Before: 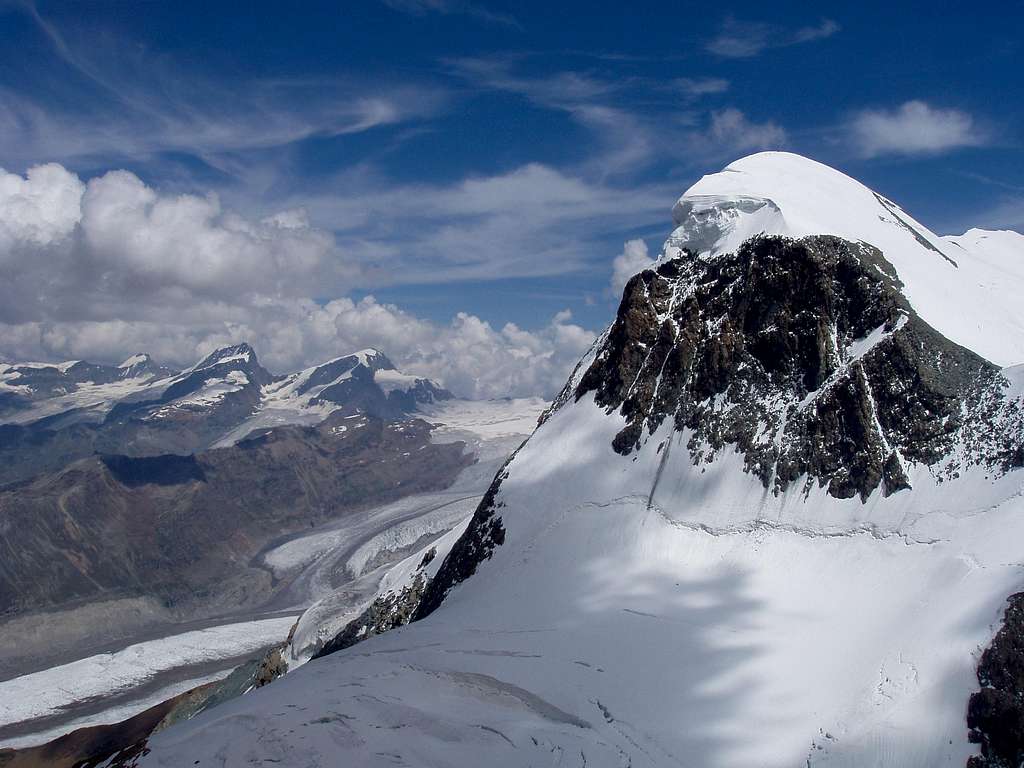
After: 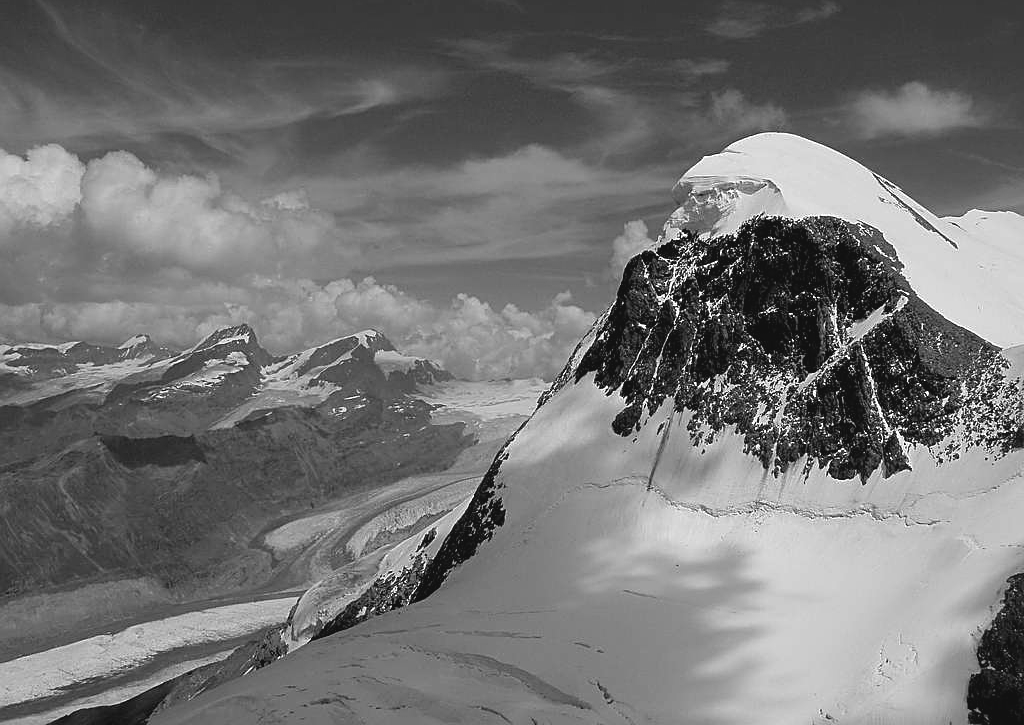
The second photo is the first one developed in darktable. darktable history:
crop and rotate: top 2.479%, bottom 3.018%
monochrome: on, module defaults
contrast brightness saturation: contrast -0.1, saturation -0.1
sharpen: on, module defaults
